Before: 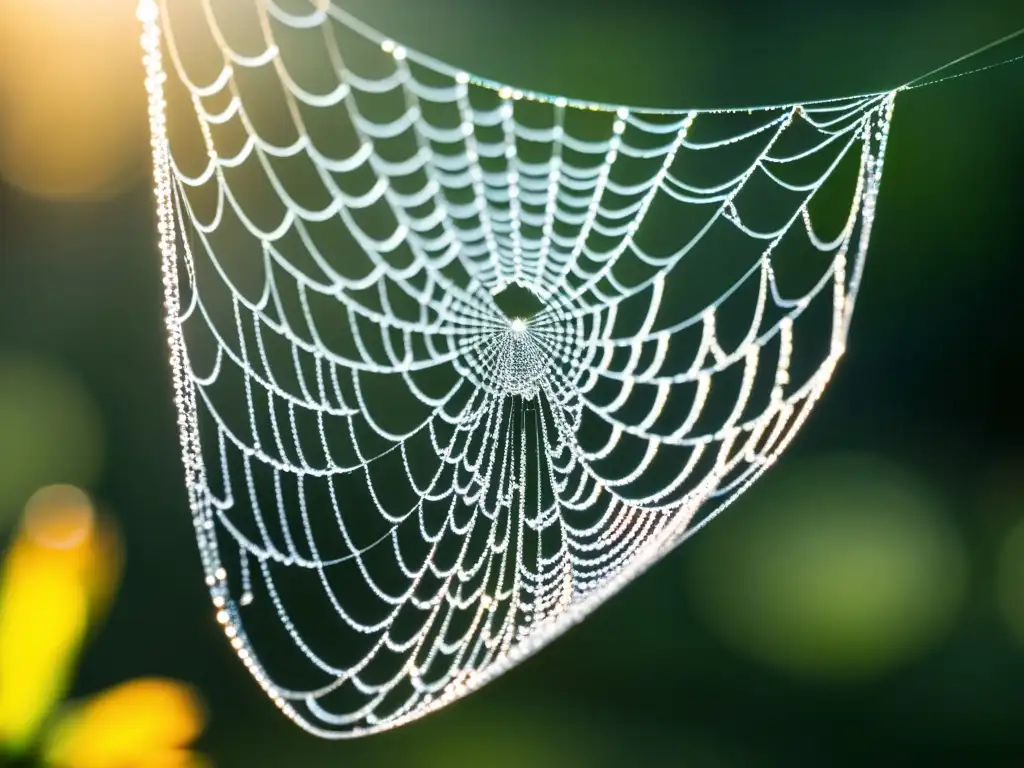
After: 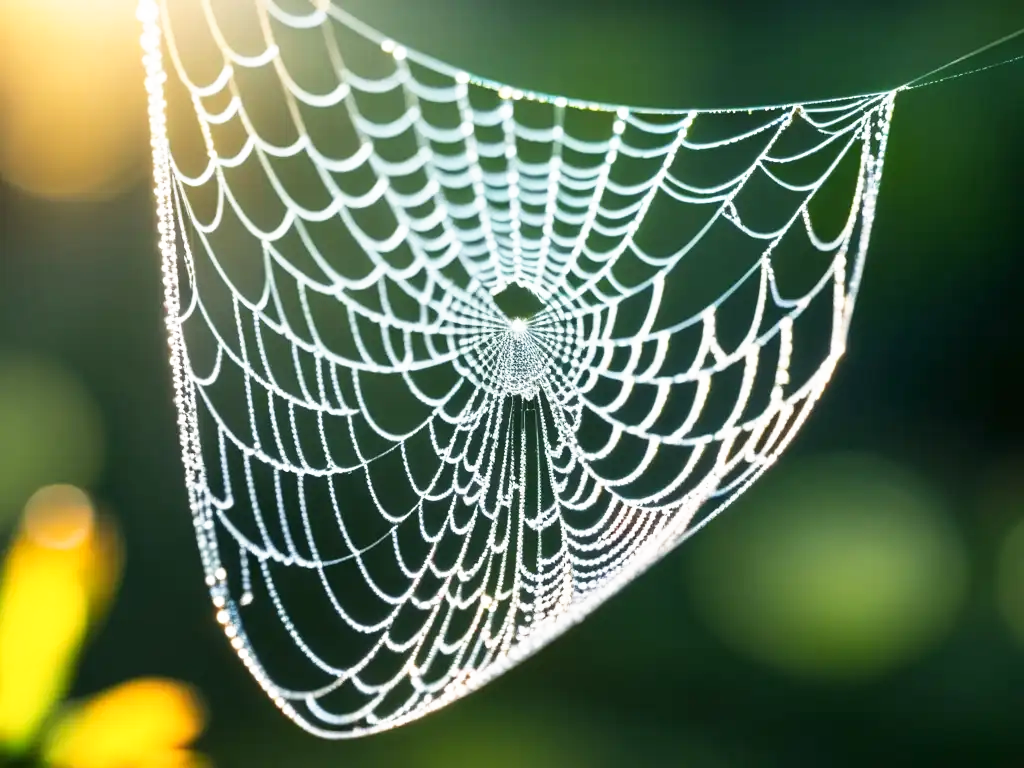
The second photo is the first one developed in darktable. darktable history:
base curve: curves: ch0 [(0, 0) (0.688, 0.865) (1, 1)], exposure shift 0.581, preserve colors none
